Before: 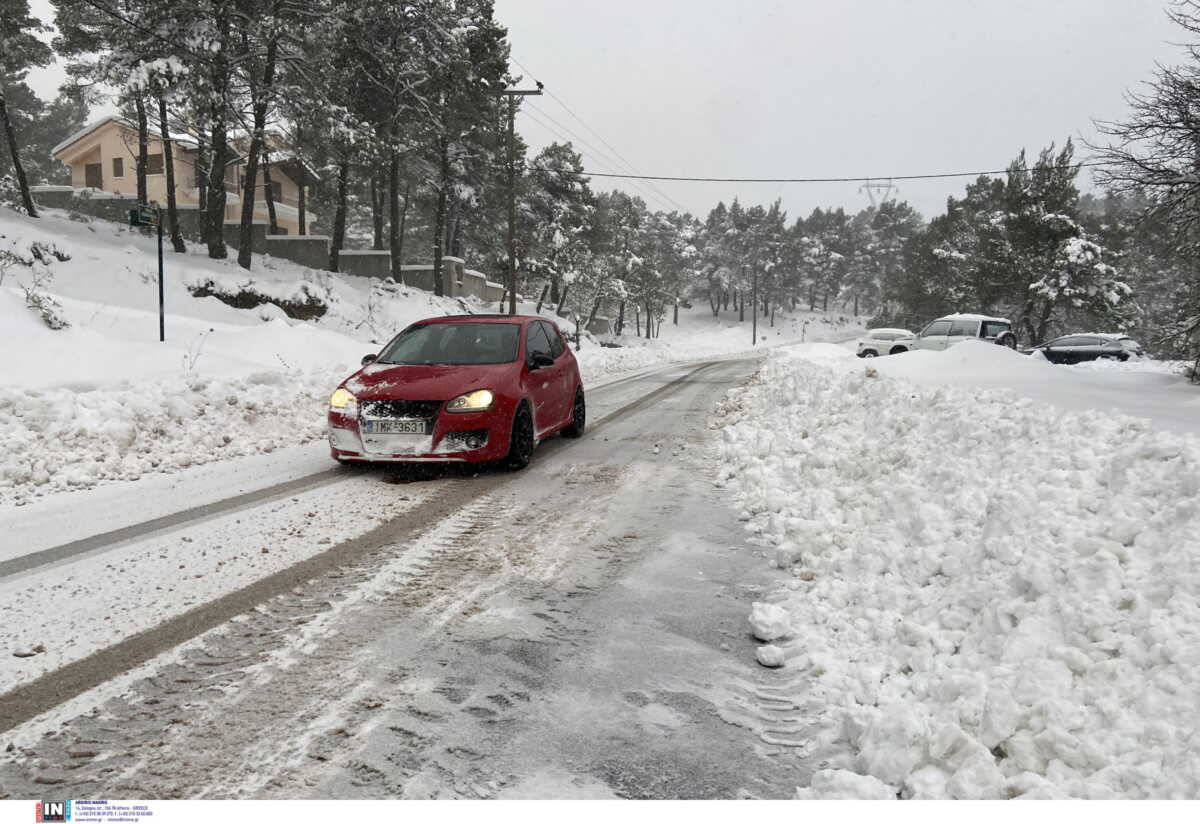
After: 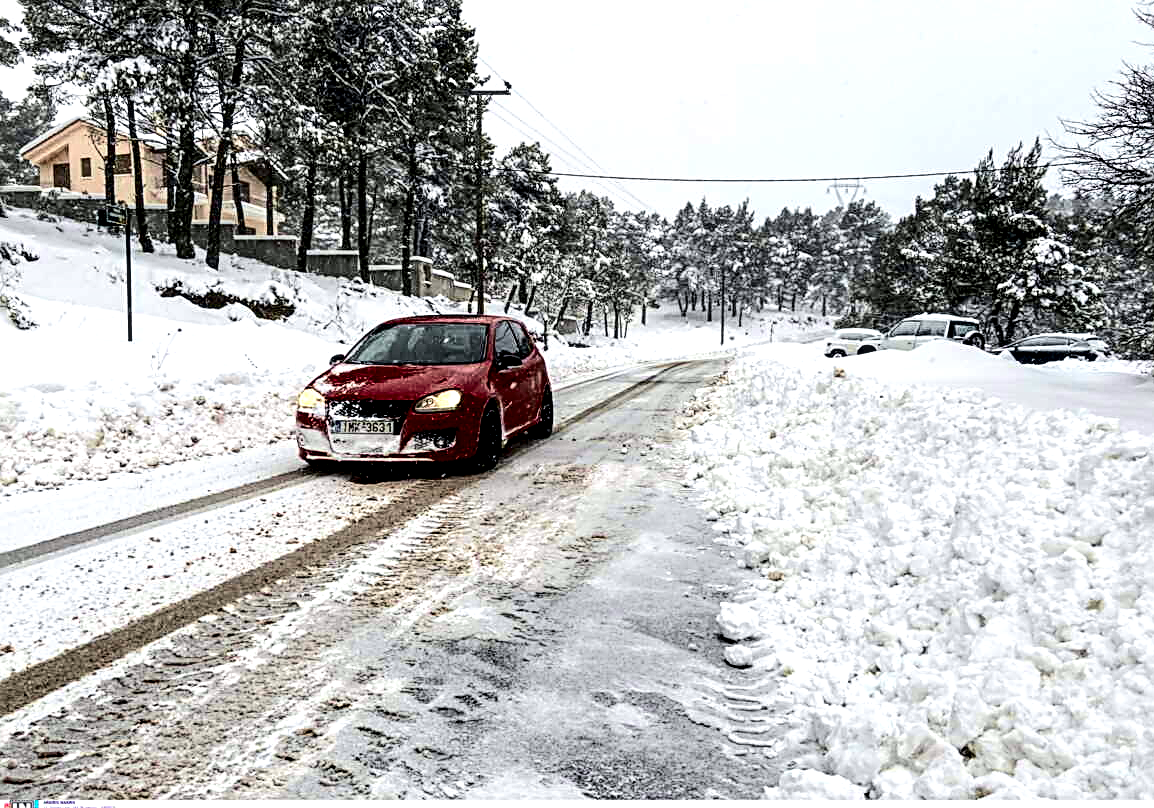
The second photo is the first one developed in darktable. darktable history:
exposure: black level correction 0.009, exposure 0.115 EV, compensate highlight preservation false
color balance rgb: power › hue 329.6°, perceptual saturation grading › global saturation 24.886%, perceptual brilliance grading › global brilliance -5.046%, perceptual brilliance grading › highlights 25.056%, perceptual brilliance grading › mid-tones 6.833%, perceptual brilliance grading › shadows -5.064%, global vibrance 20%
local contrast: highlights 64%, shadows 54%, detail 169%, midtone range 0.508
sharpen: radius 2.666, amount 0.653
crop and rotate: left 2.744%, right 1.02%, bottom 1.842%
tone curve: curves: ch0 [(0, 0) (0.049, 0.01) (0.154, 0.081) (0.491, 0.56) (0.739, 0.794) (0.992, 0.937)]; ch1 [(0, 0) (0.172, 0.123) (0.317, 0.272) (0.401, 0.422) (0.499, 0.497) (0.531, 0.54) (0.615, 0.603) (0.741, 0.783) (1, 1)]; ch2 [(0, 0) (0.411, 0.424) (0.462, 0.464) (0.502, 0.489) (0.544, 0.551) (0.686, 0.638) (1, 1)], color space Lab, independent channels, preserve colors none
